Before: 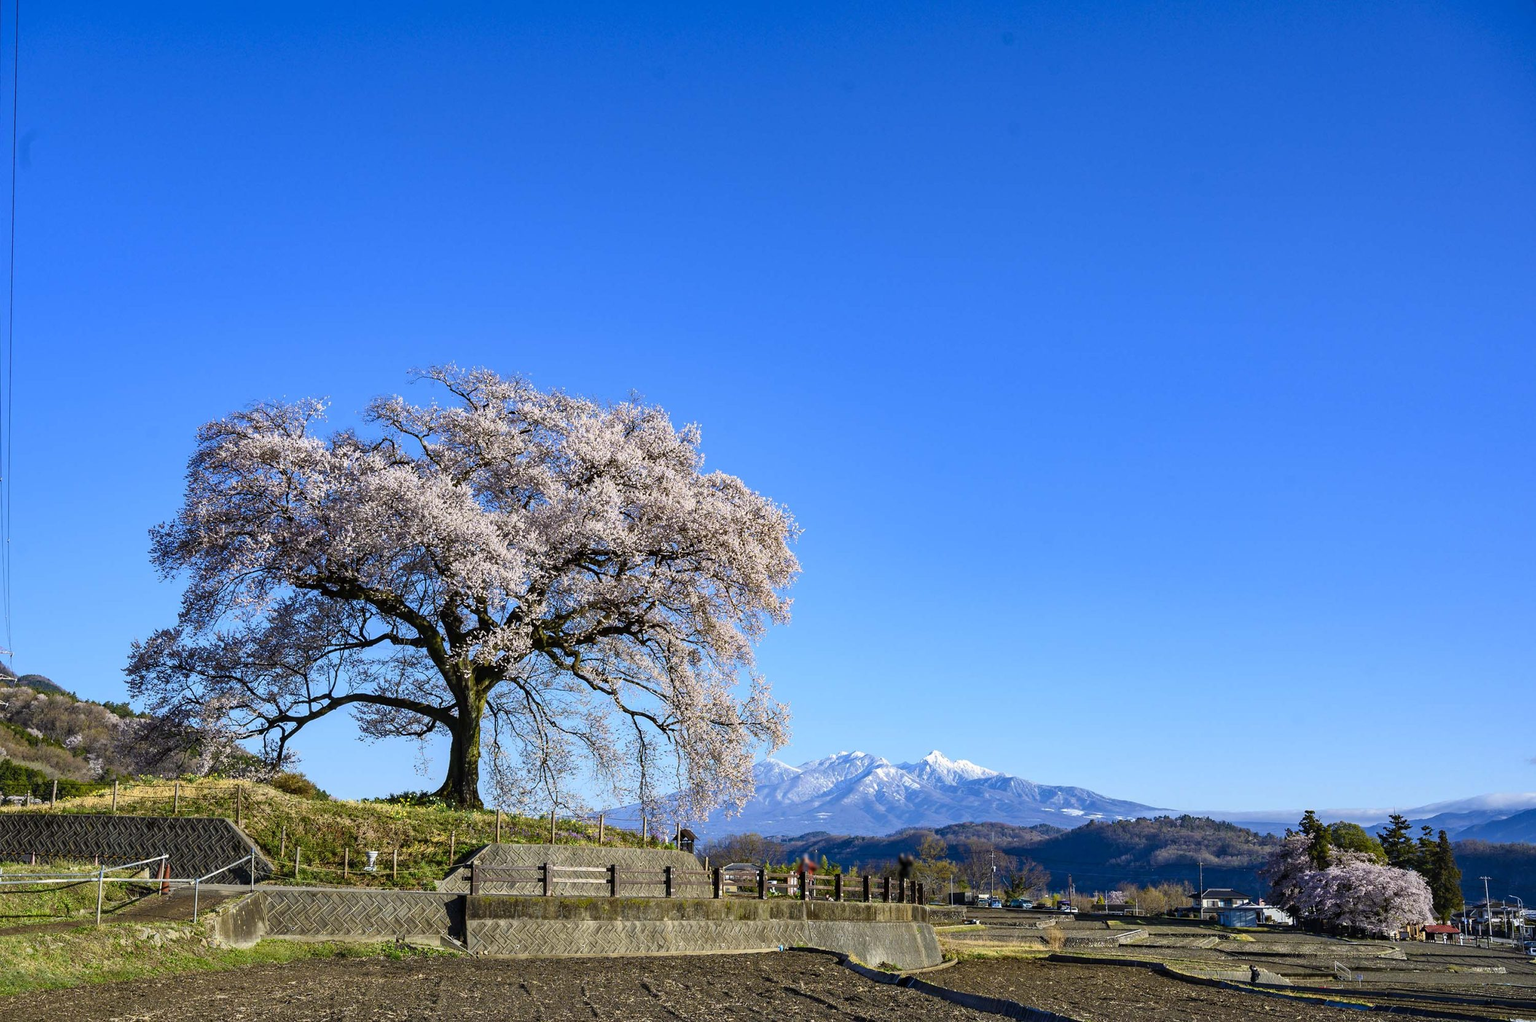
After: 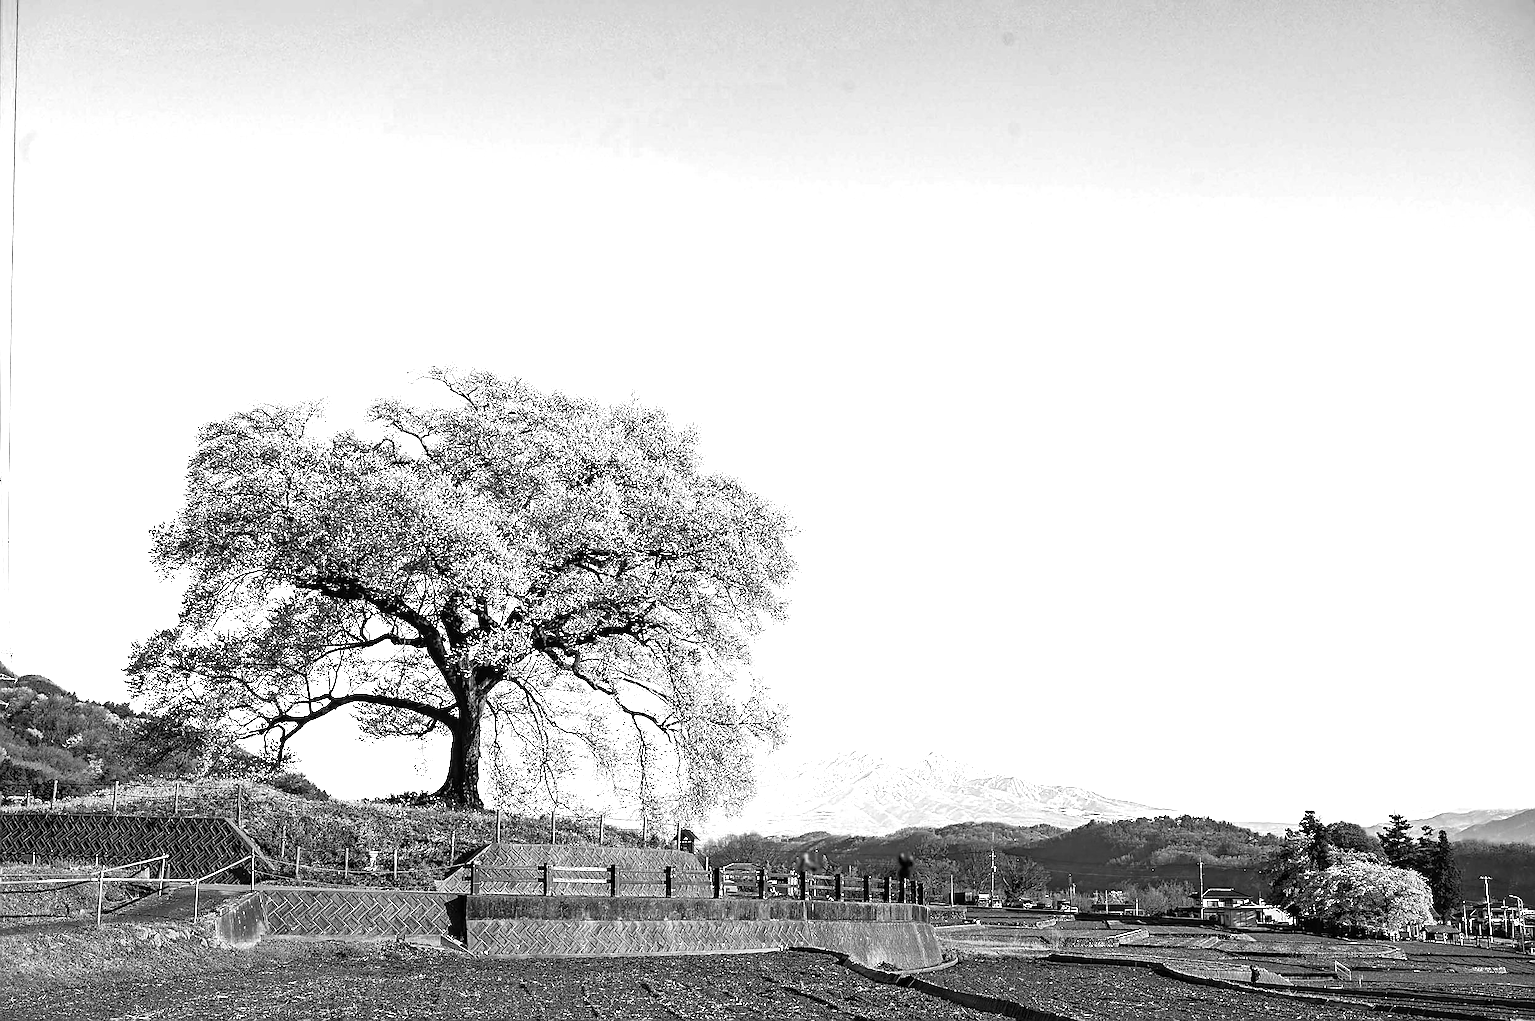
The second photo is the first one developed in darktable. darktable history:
shadows and highlights: shadows -1.4, highlights 41.15
sharpen: radius 1.418, amount 1.238, threshold 0.776
tone equalizer: -8 EV -0.38 EV, -7 EV -0.393 EV, -6 EV -0.367 EV, -5 EV -0.261 EV, -3 EV 0.21 EV, -2 EV 0.304 EV, -1 EV 0.379 EV, +0 EV 0.403 EV
color zones: curves: ch0 [(0, 0.613) (0.01, 0.613) (0.245, 0.448) (0.498, 0.529) (0.642, 0.665) (0.879, 0.777) (0.99, 0.613)]; ch1 [(0, 0) (0.143, 0) (0.286, 0) (0.429, 0) (0.571, 0) (0.714, 0) (0.857, 0)]
